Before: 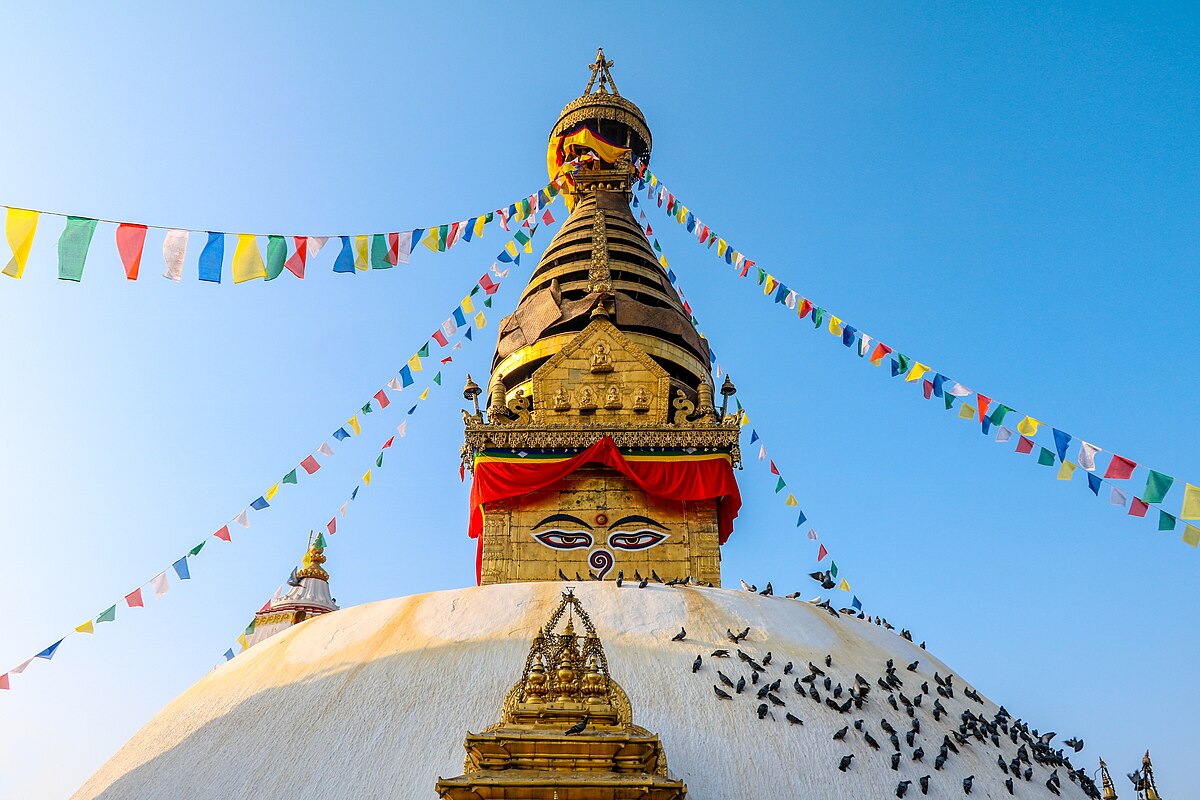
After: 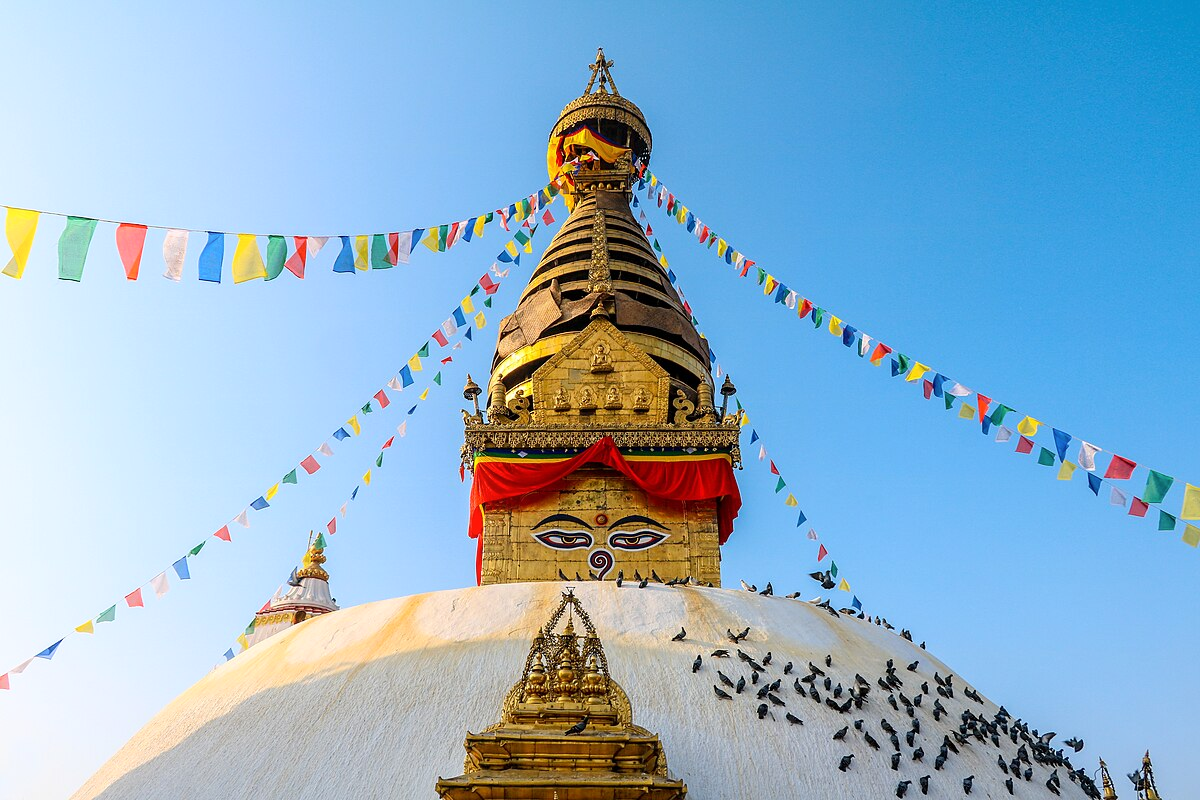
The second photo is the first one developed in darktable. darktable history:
shadows and highlights: shadows -69.01, highlights 33.4, soften with gaussian
